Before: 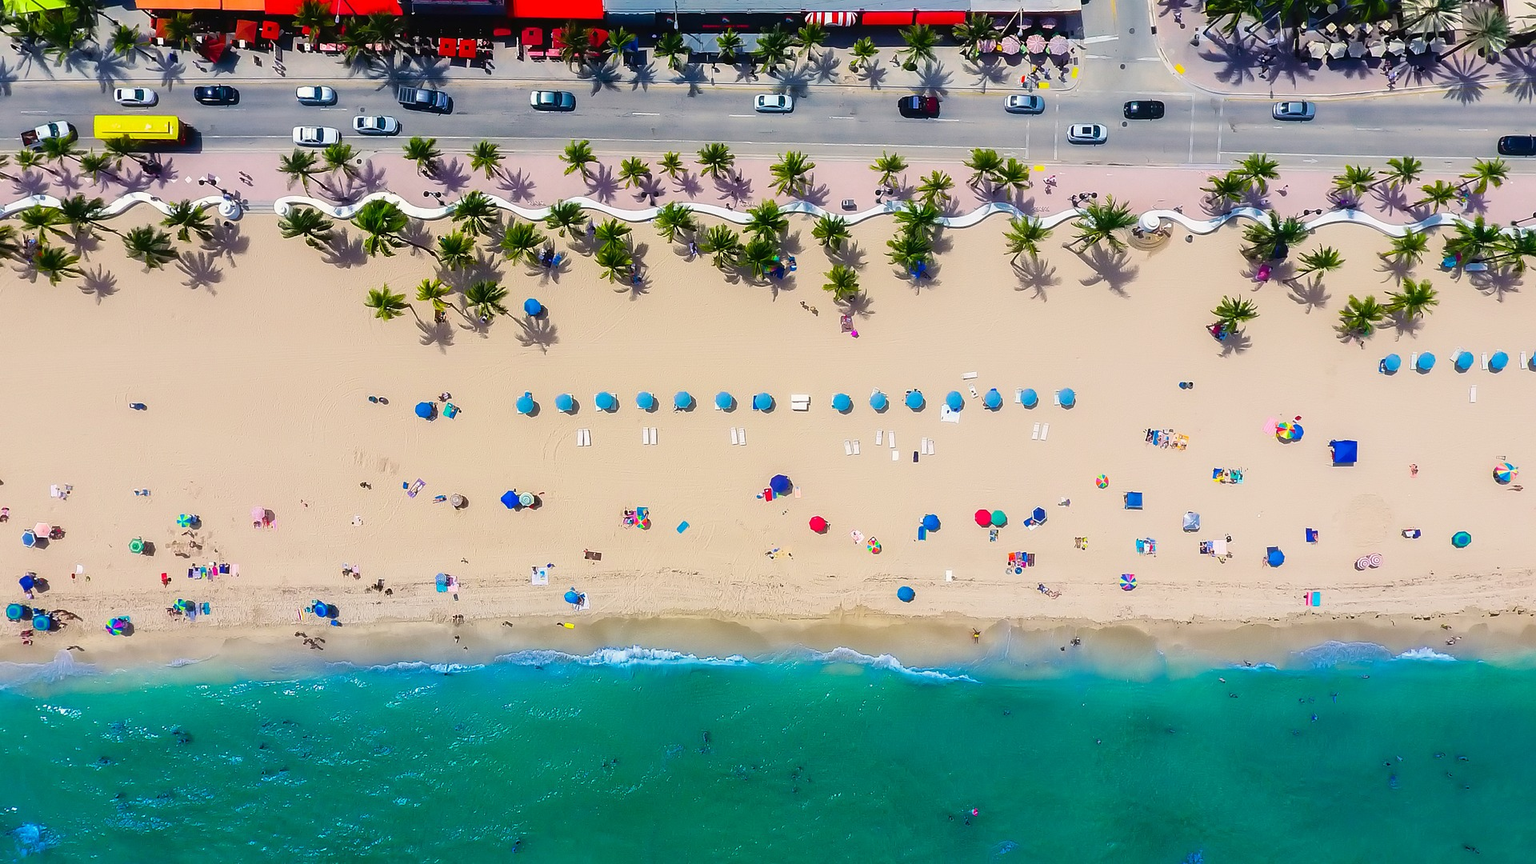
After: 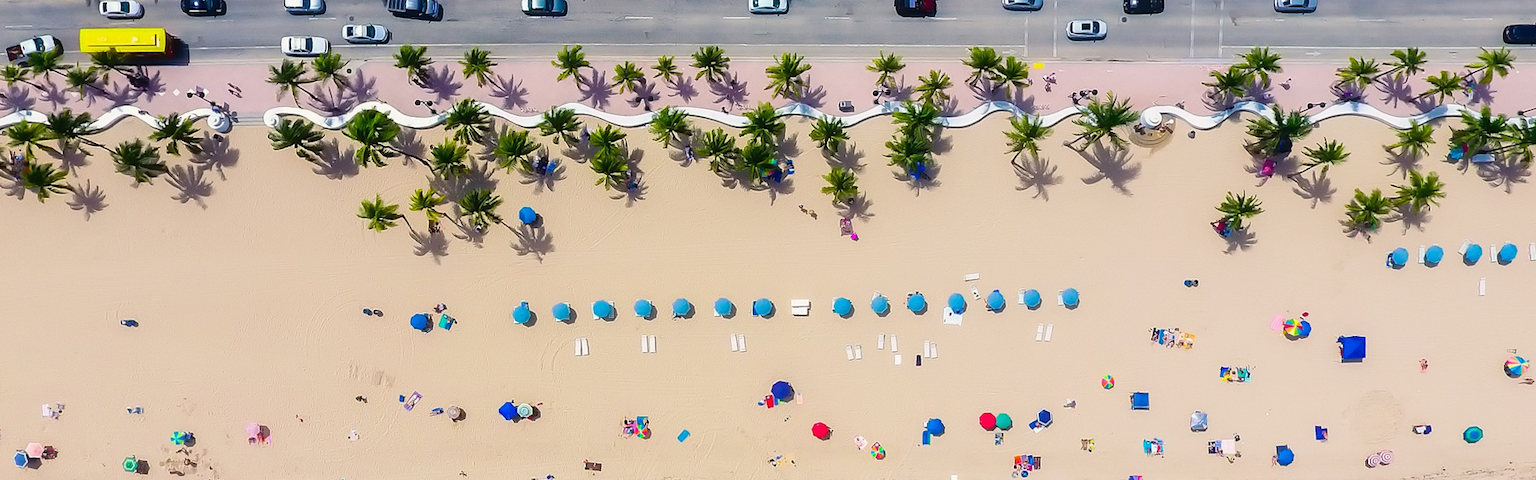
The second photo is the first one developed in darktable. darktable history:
rotate and perspective: rotation -1°, crop left 0.011, crop right 0.989, crop top 0.025, crop bottom 0.975
crop and rotate: top 10.605%, bottom 33.274%
